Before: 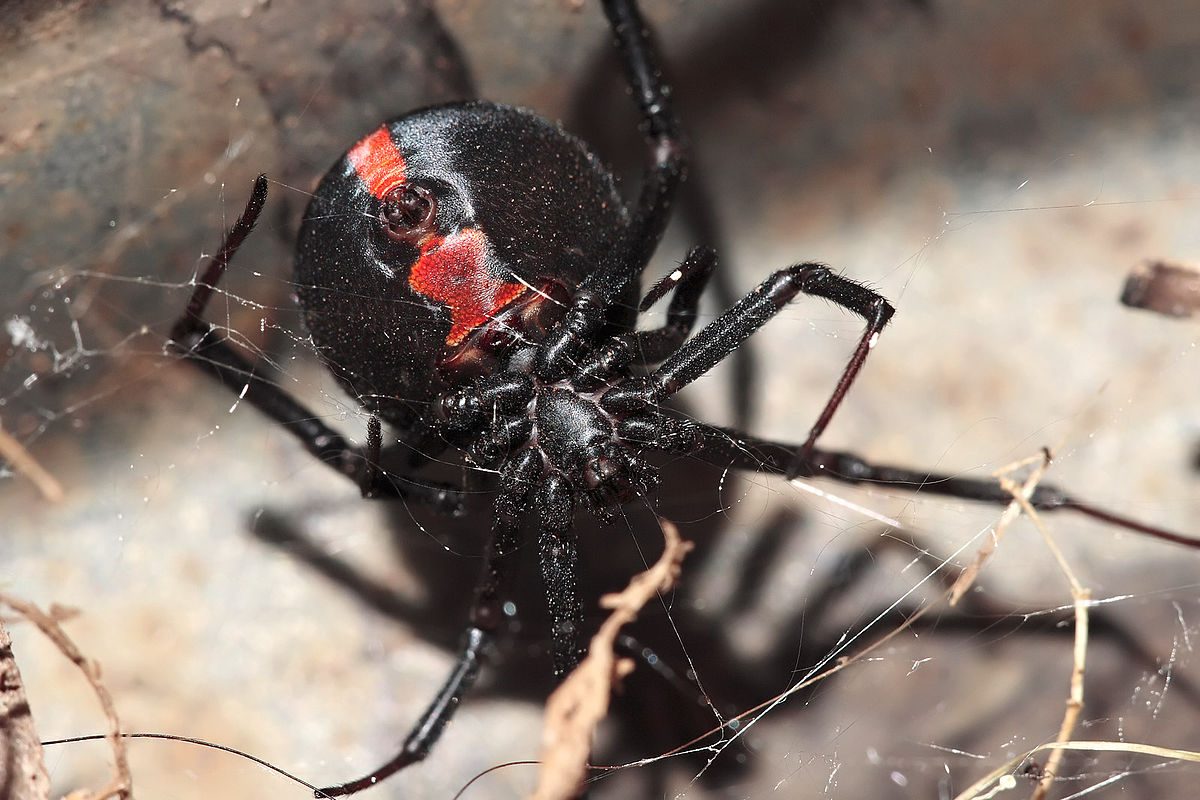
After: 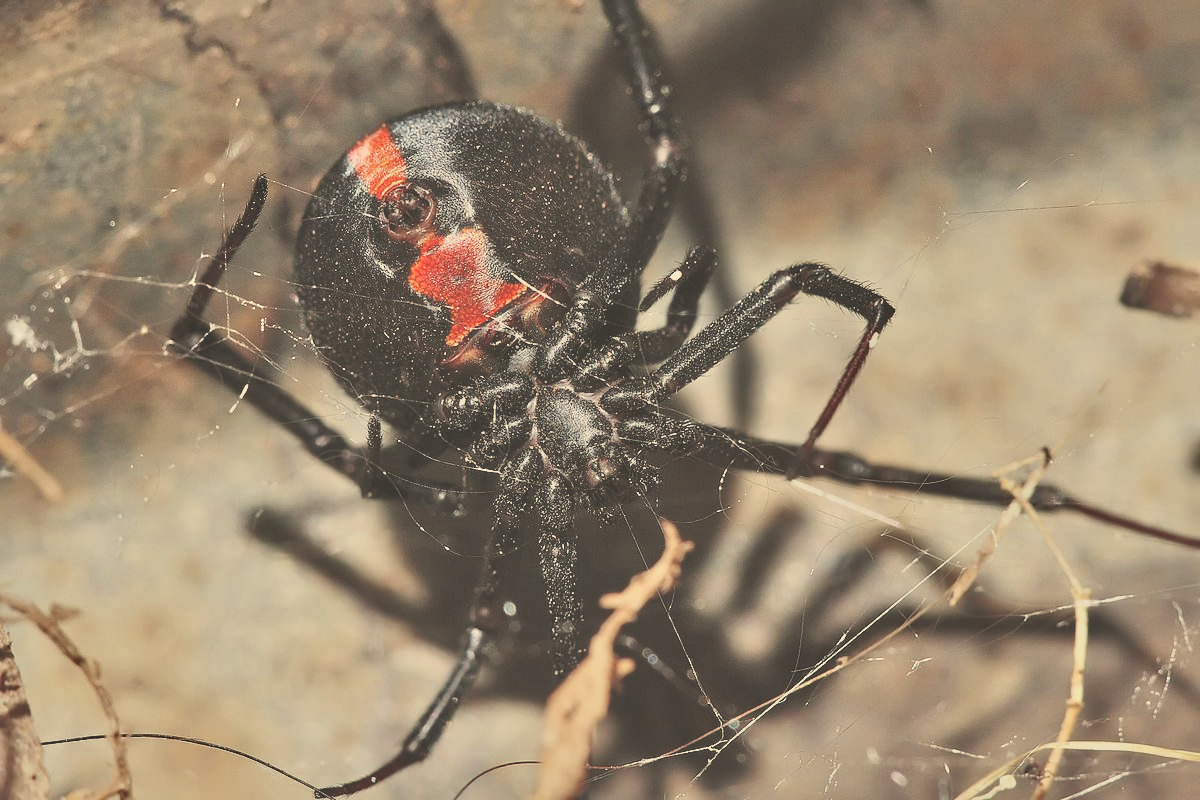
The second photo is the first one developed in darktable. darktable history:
local contrast: mode bilateral grid, contrast 50, coarseness 50, detail 150%, midtone range 0.2
tone equalizer: -7 EV 0.15 EV, -6 EV 0.6 EV, -5 EV 1.15 EV, -4 EV 1.33 EV, -3 EV 1.15 EV, -2 EV 0.6 EV, -1 EV 0.15 EV, mask exposure compensation -0.5 EV
exposure: black level correction -0.036, exposure -0.497 EV, compensate highlight preservation false
filmic rgb: black relative exposure -16 EV, white relative exposure 4.97 EV, hardness 6.25
color correction: highlights a* 1.39, highlights b* 17.83
